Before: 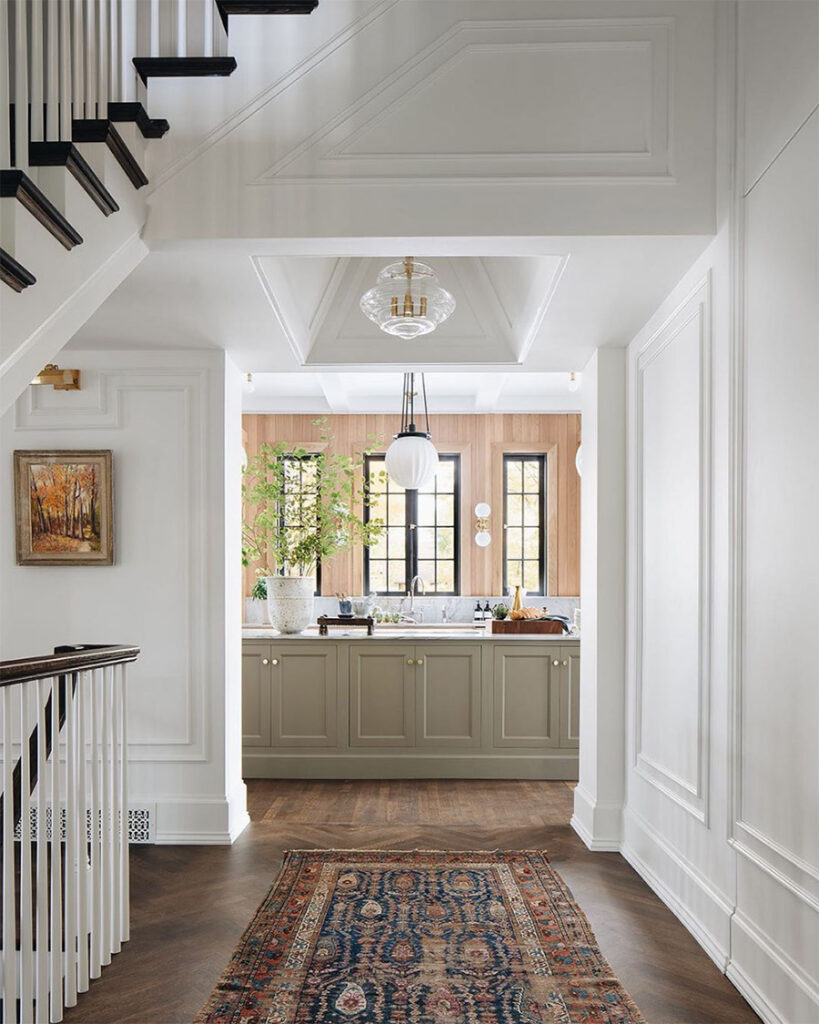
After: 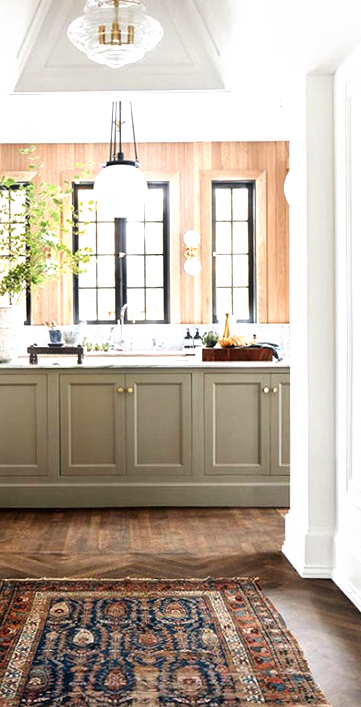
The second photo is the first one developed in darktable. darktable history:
crop: left 35.432%, top 26.233%, right 20.145%, bottom 3.432%
filmic rgb: black relative exposure -8.2 EV, white relative exposure 2.2 EV, threshold 3 EV, hardness 7.11, latitude 85.74%, contrast 1.696, highlights saturation mix -4%, shadows ↔ highlights balance -2.69%, preserve chrominance no, color science v5 (2021), contrast in shadows safe, contrast in highlights safe, enable highlight reconstruction true
haze removal: strength -0.1, adaptive false
rotate and perspective: rotation -0.45°, automatic cropping original format, crop left 0.008, crop right 0.992, crop top 0.012, crop bottom 0.988
